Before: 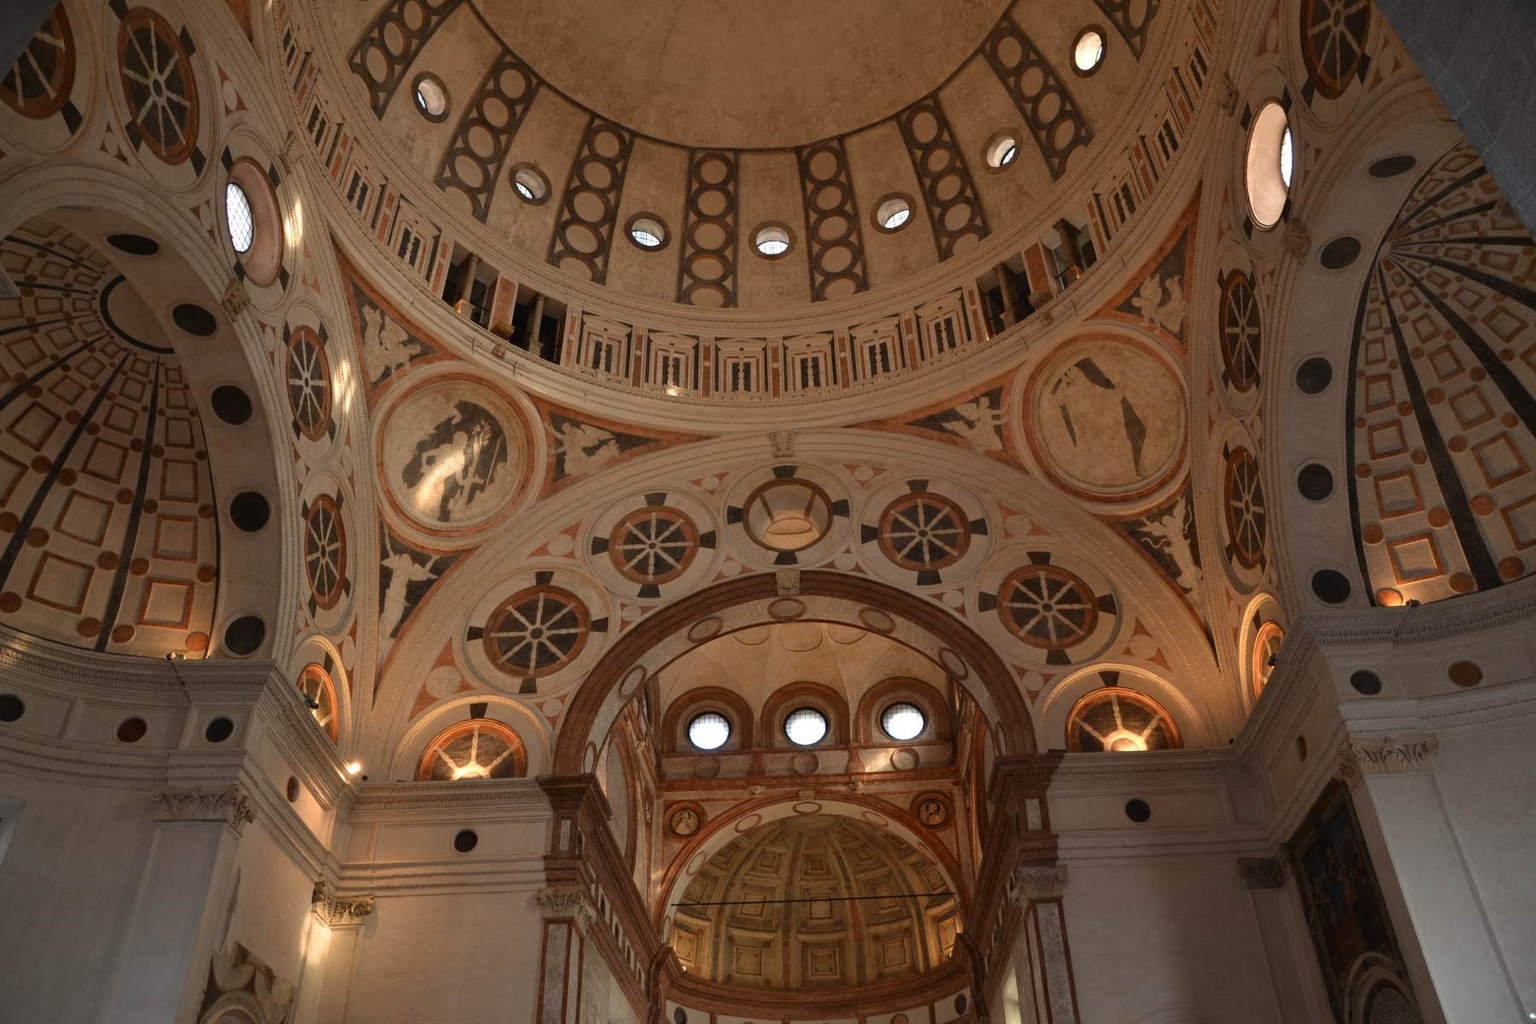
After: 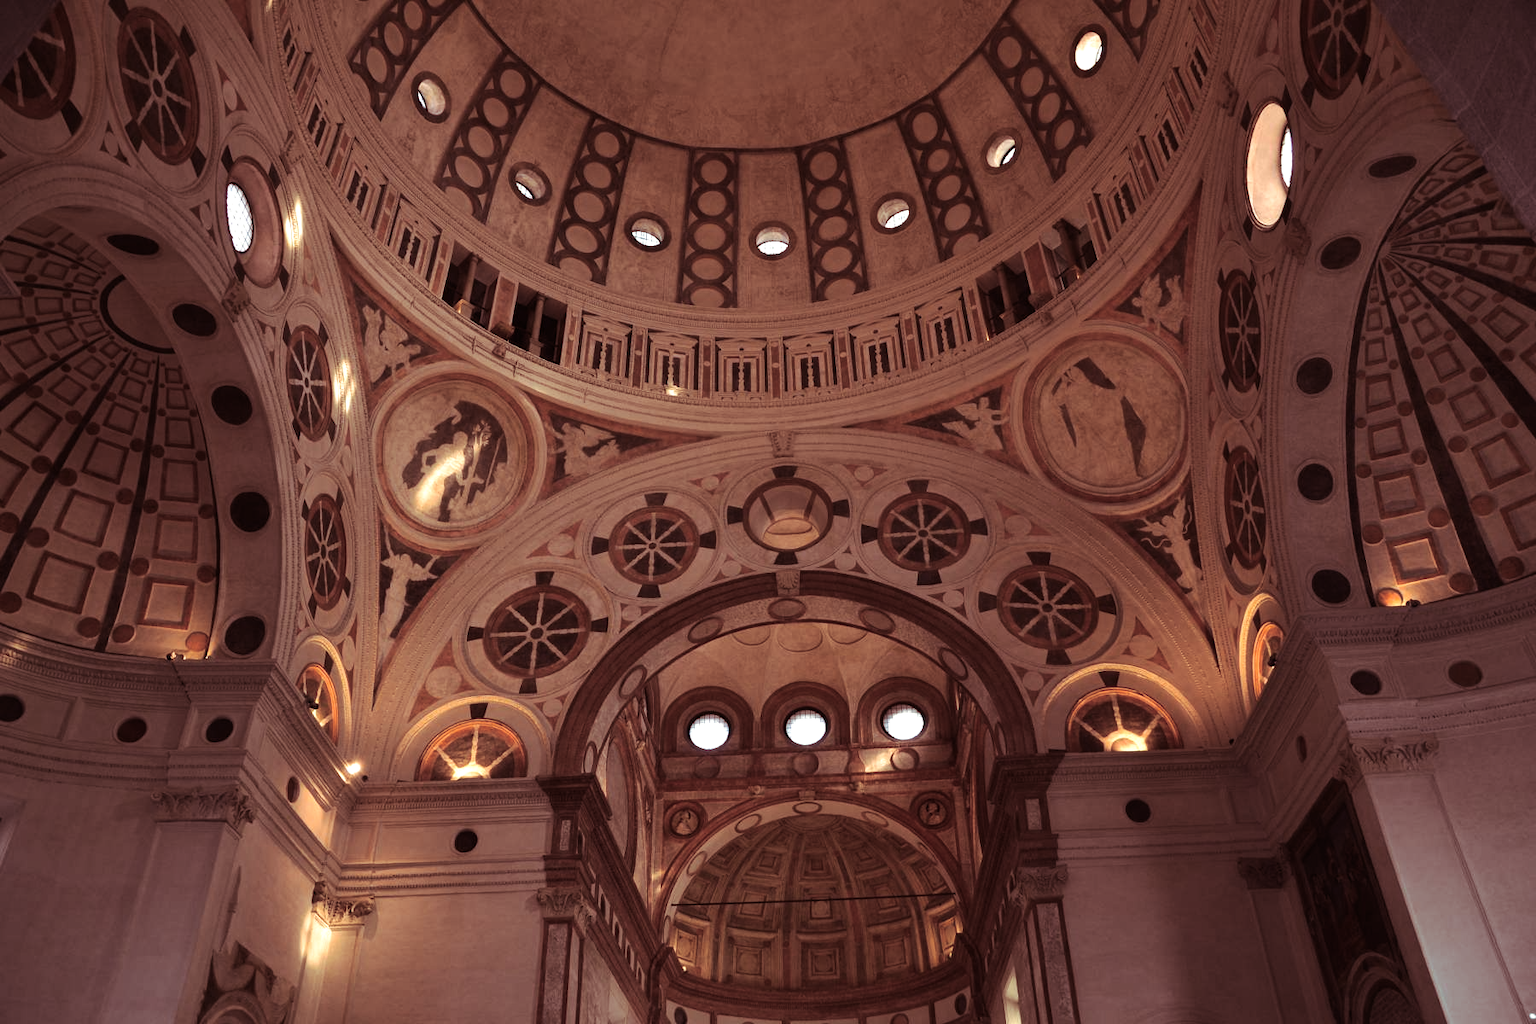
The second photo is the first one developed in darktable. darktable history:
tone equalizer: -8 EV -0.417 EV, -7 EV -0.389 EV, -6 EV -0.333 EV, -5 EV -0.222 EV, -3 EV 0.222 EV, -2 EV 0.333 EV, -1 EV 0.389 EV, +0 EV 0.417 EV, edges refinement/feathering 500, mask exposure compensation -1.57 EV, preserve details no
split-toning: shadows › hue 360°
